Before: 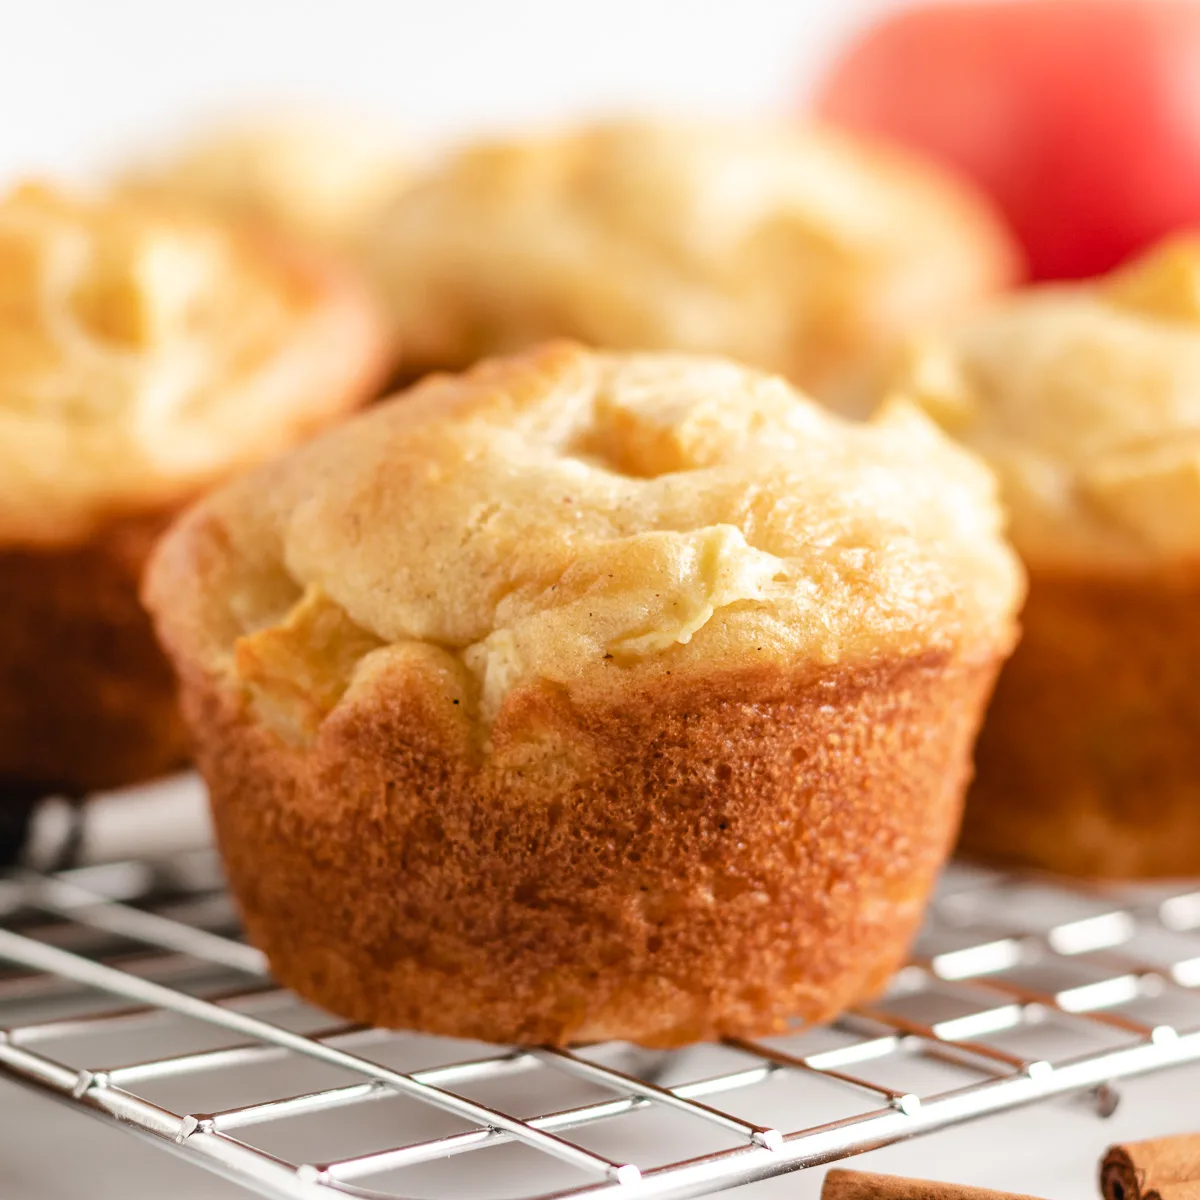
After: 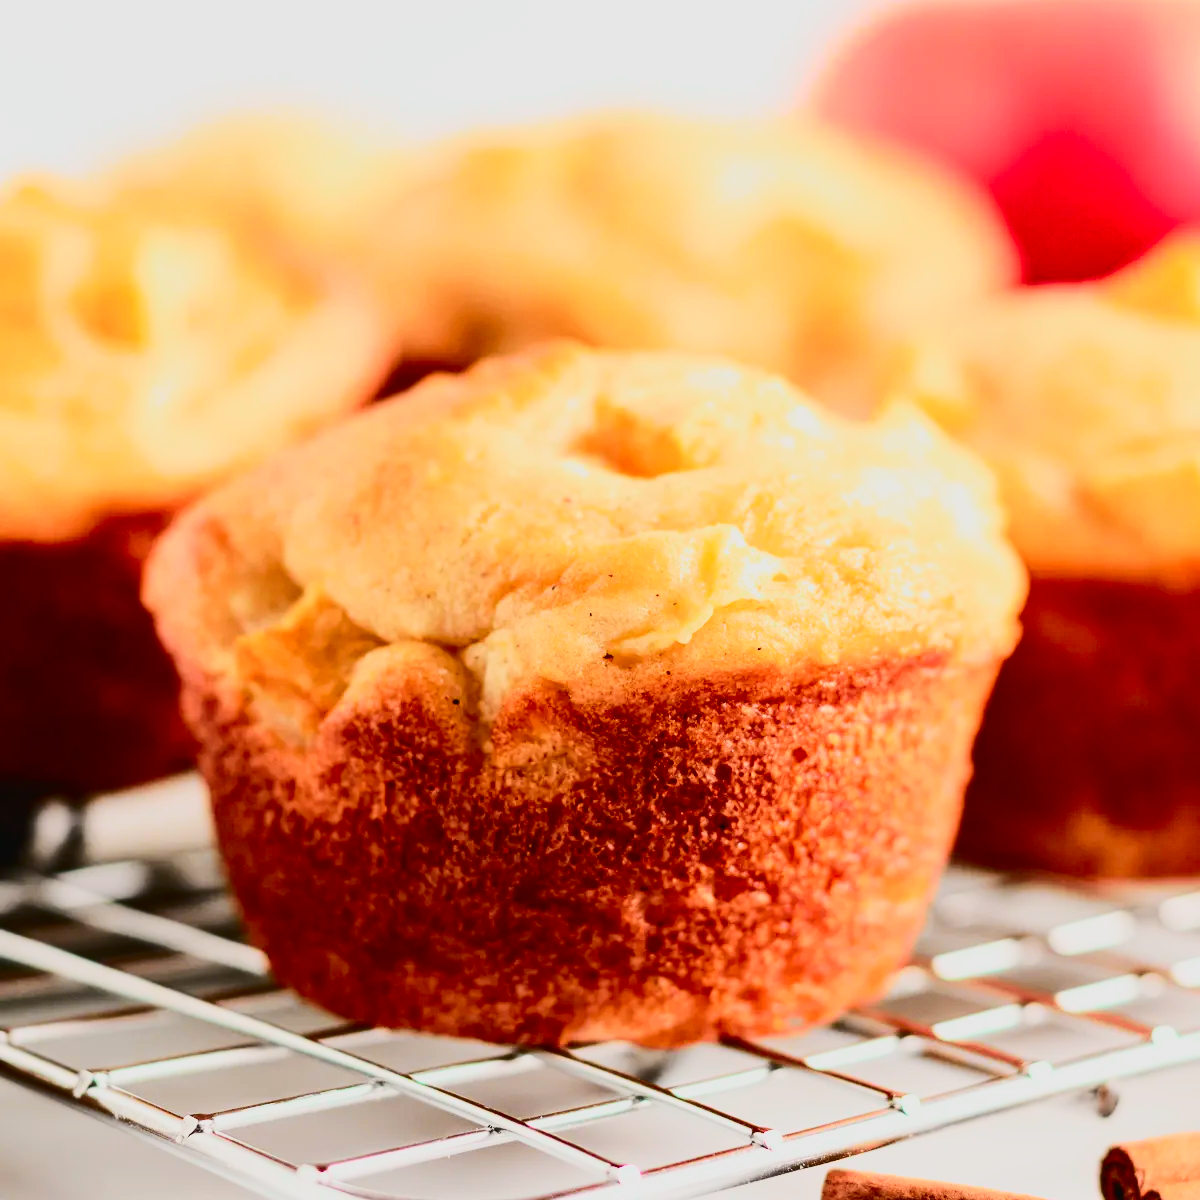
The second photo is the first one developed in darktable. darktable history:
tone curve: curves: ch0 [(0, 0.018) (0.036, 0.038) (0.15, 0.131) (0.27, 0.247) (0.503, 0.556) (0.763, 0.785) (1, 0.919)]; ch1 [(0, 0) (0.203, 0.158) (0.333, 0.283) (0.451, 0.417) (0.502, 0.5) (0.519, 0.522) (0.562, 0.588) (0.603, 0.664) (0.722, 0.813) (1, 1)]; ch2 [(0, 0) (0.29, 0.295) (0.404, 0.436) (0.497, 0.499) (0.521, 0.523) (0.561, 0.605) (0.639, 0.664) (0.712, 0.764) (1, 1)], color space Lab, independent channels, preserve colors none
contrast brightness saturation: contrast 0.28
